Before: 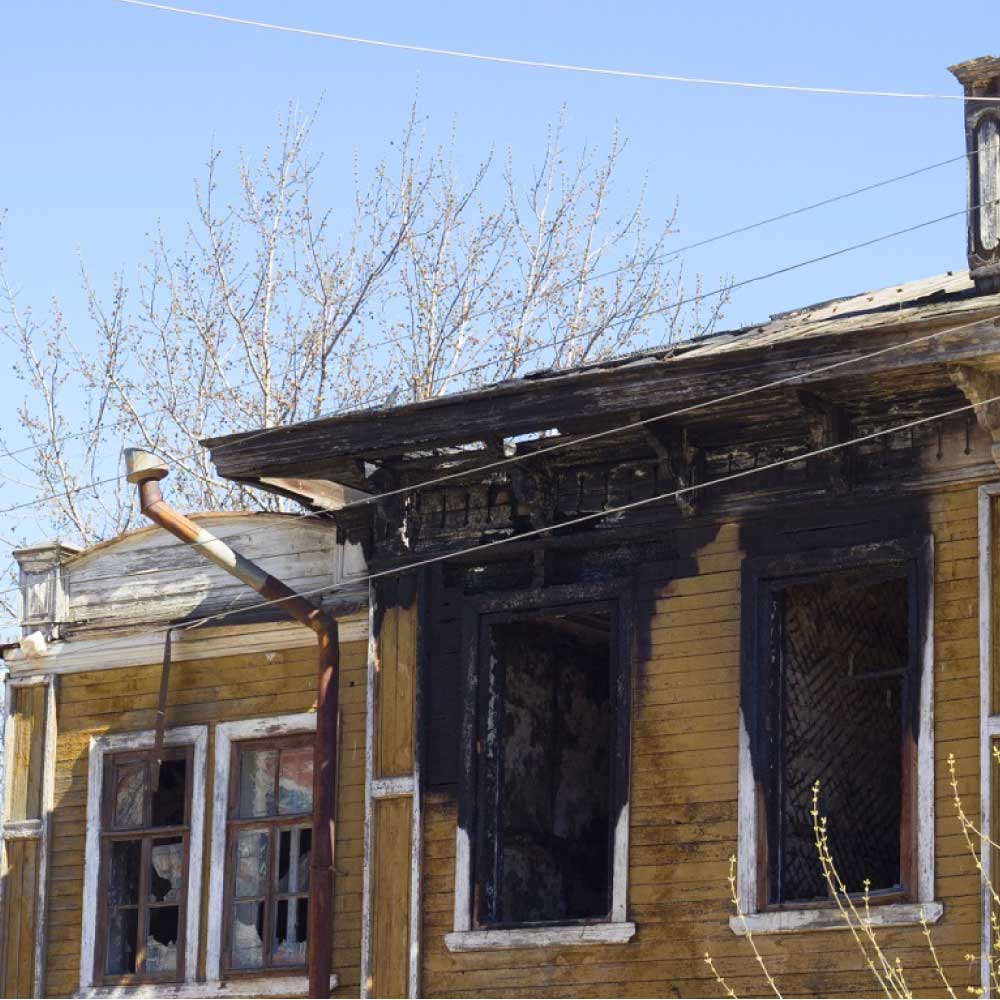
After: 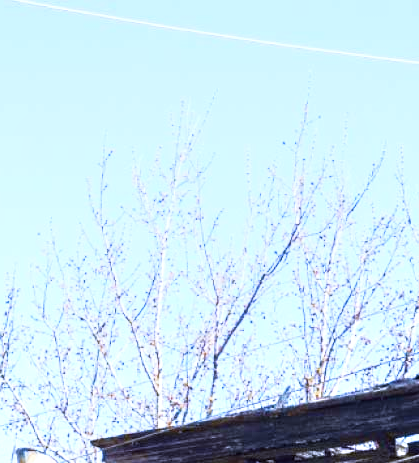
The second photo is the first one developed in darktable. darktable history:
velvia: strength 45%
local contrast: detail 135%, midtone range 0.75
white balance: red 0.967, blue 1.119, emerald 0.756
crop and rotate: left 10.817%, top 0.062%, right 47.194%, bottom 53.626%
shadows and highlights: shadows -62.32, white point adjustment -5.22, highlights 61.59
contrast brightness saturation: contrast -0.19, saturation 0.19
color contrast: green-magenta contrast 0.8, blue-yellow contrast 1.1, unbound 0
exposure: exposure 0.64 EV, compensate highlight preservation false
